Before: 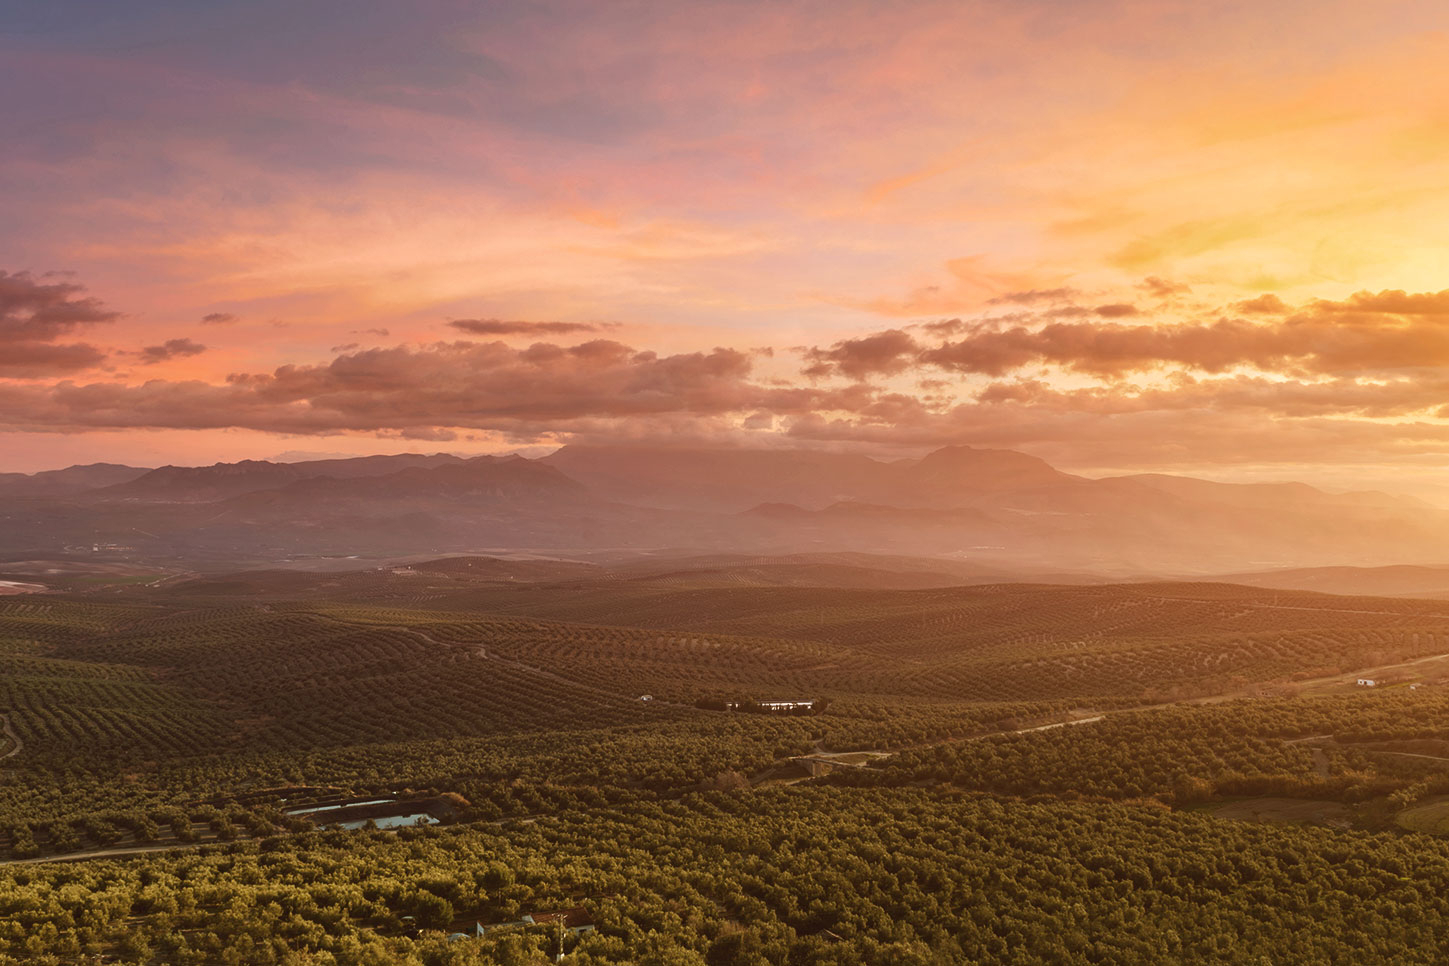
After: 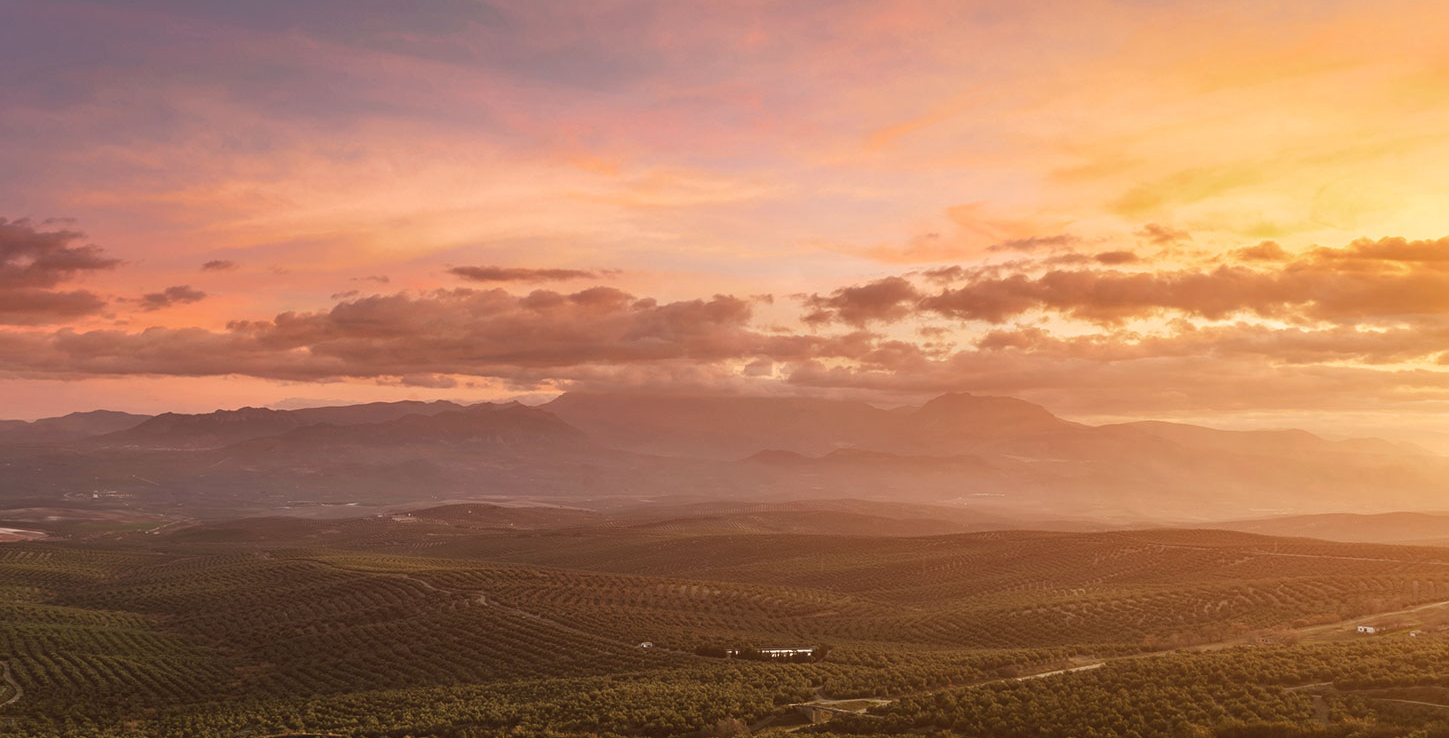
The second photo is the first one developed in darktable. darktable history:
crop: top 5.568%, bottom 17.959%
